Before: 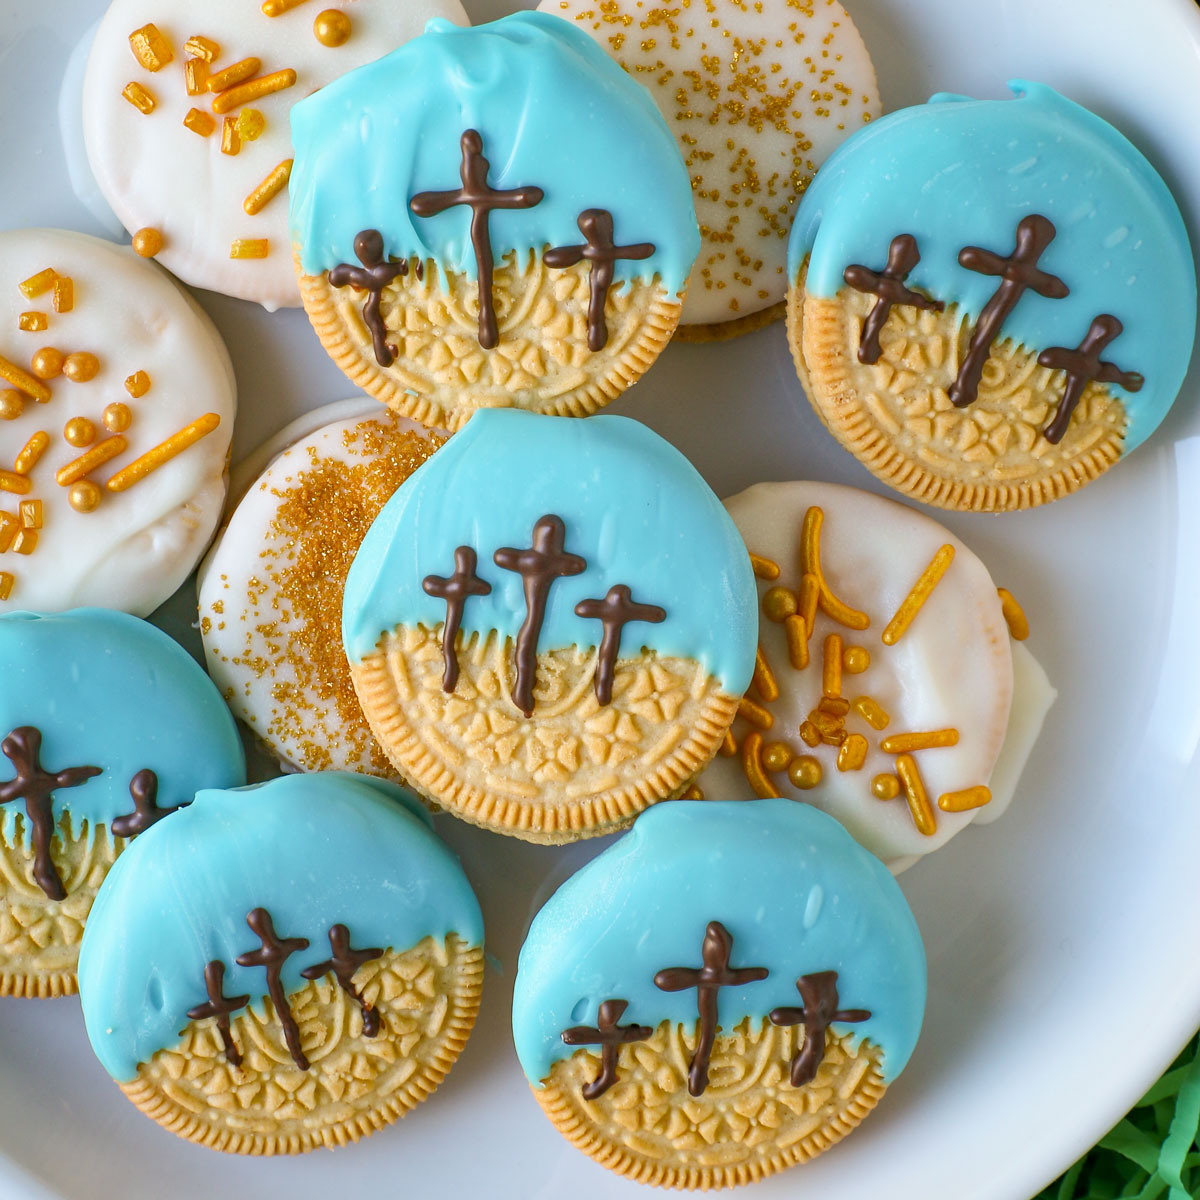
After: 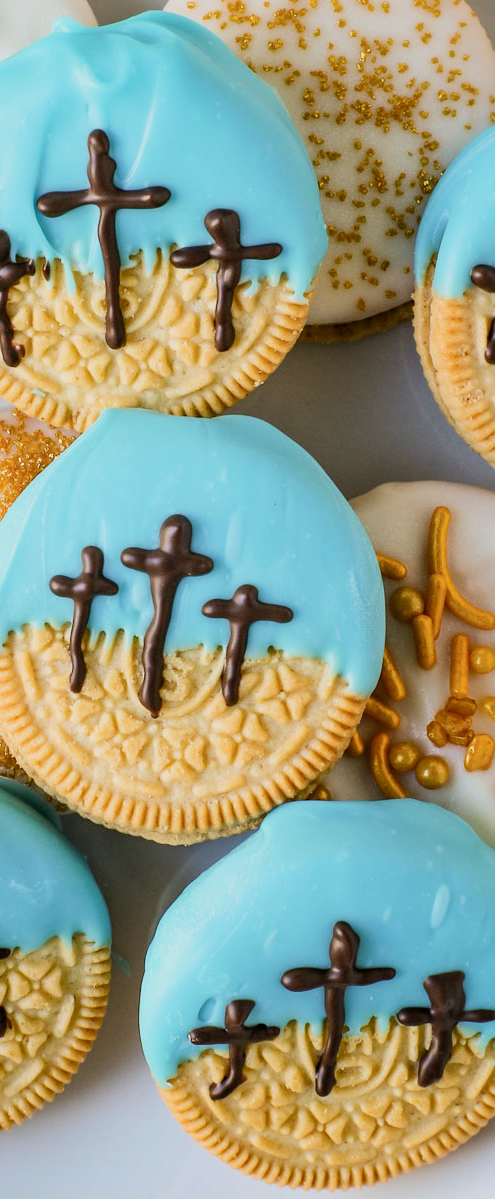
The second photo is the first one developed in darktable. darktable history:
crop: left 31.119%, right 27.446%
filmic rgb: black relative exposure -7.98 EV, white relative exposure 4.01 EV, threshold -0.269 EV, transition 3.19 EV, structure ↔ texture 99.69%, hardness 4.13, contrast 1.359, enable highlight reconstruction true
